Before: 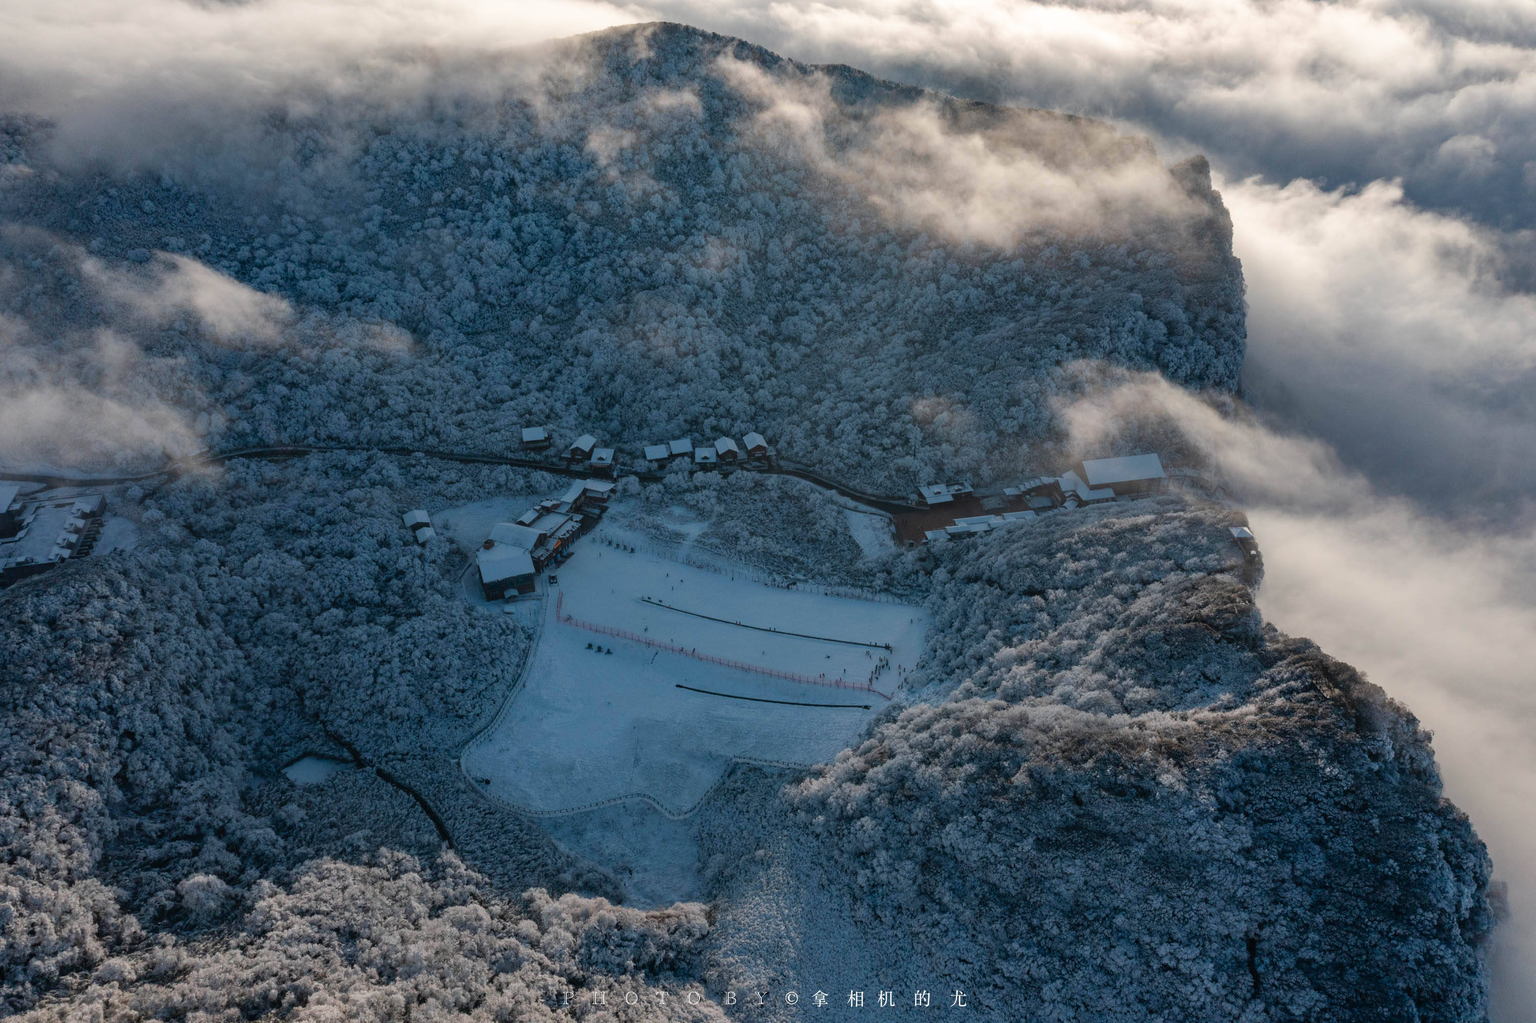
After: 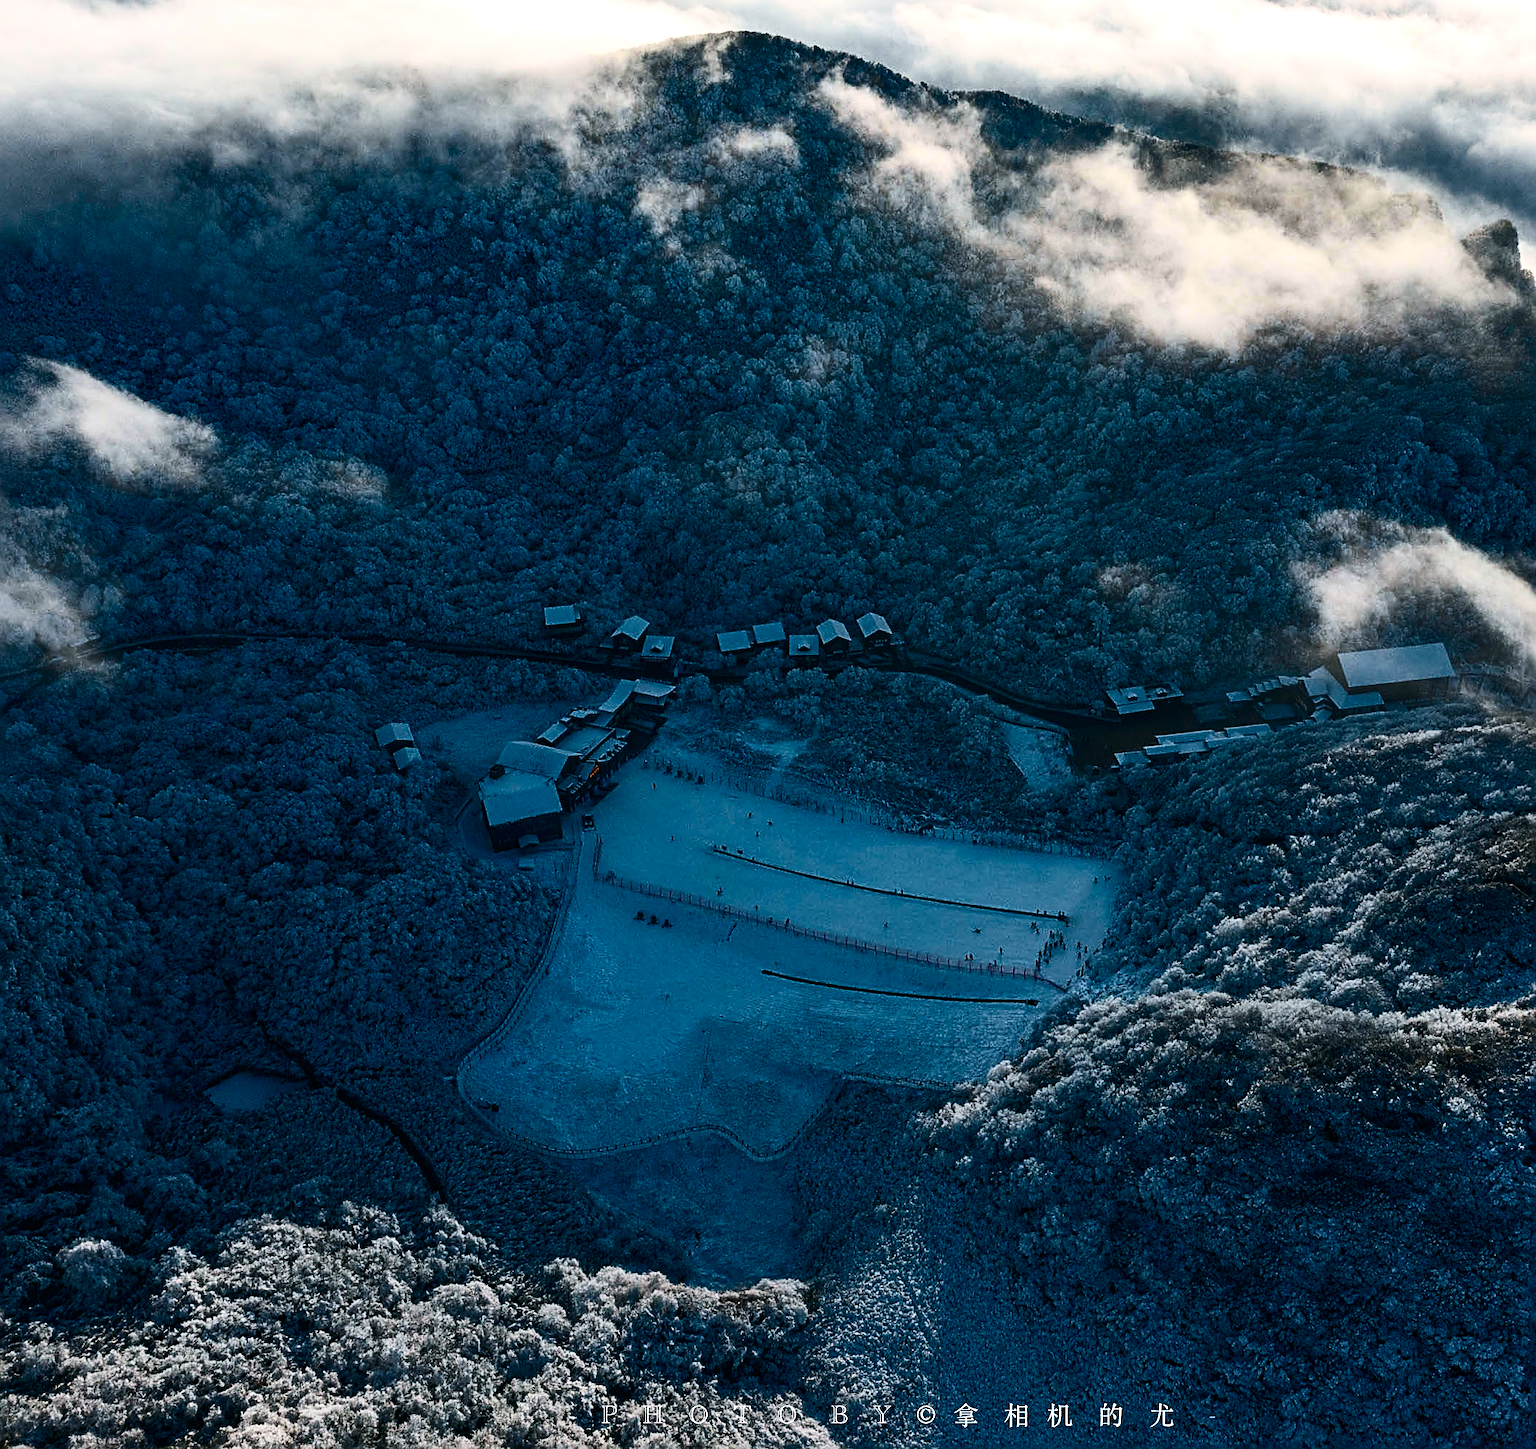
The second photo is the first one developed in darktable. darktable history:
color balance rgb: shadows lift › luminance -9.118%, power › luminance -7.664%, power › chroma 1.119%, power › hue 215.77°, perceptual saturation grading › global saturation 15.659%, perceptual saturation grading › highlights -19.437%, perceptual saturation grading › shadows 20.042%, perceptual brilliance grading › global brilliance -18.57%, perceptual brilliance grading › highlights 28.778%
crop and rotate: left 9.018%, right 20.368%
contrast brightness saturation: contrast 0.404, brightness 0.053, saturation 0.255
tone equalizer: edges refinement/feathering 500, mask exposure compensation -1.57 EV, preserve details no
sharpen: radius 2.612, amount 0.696
